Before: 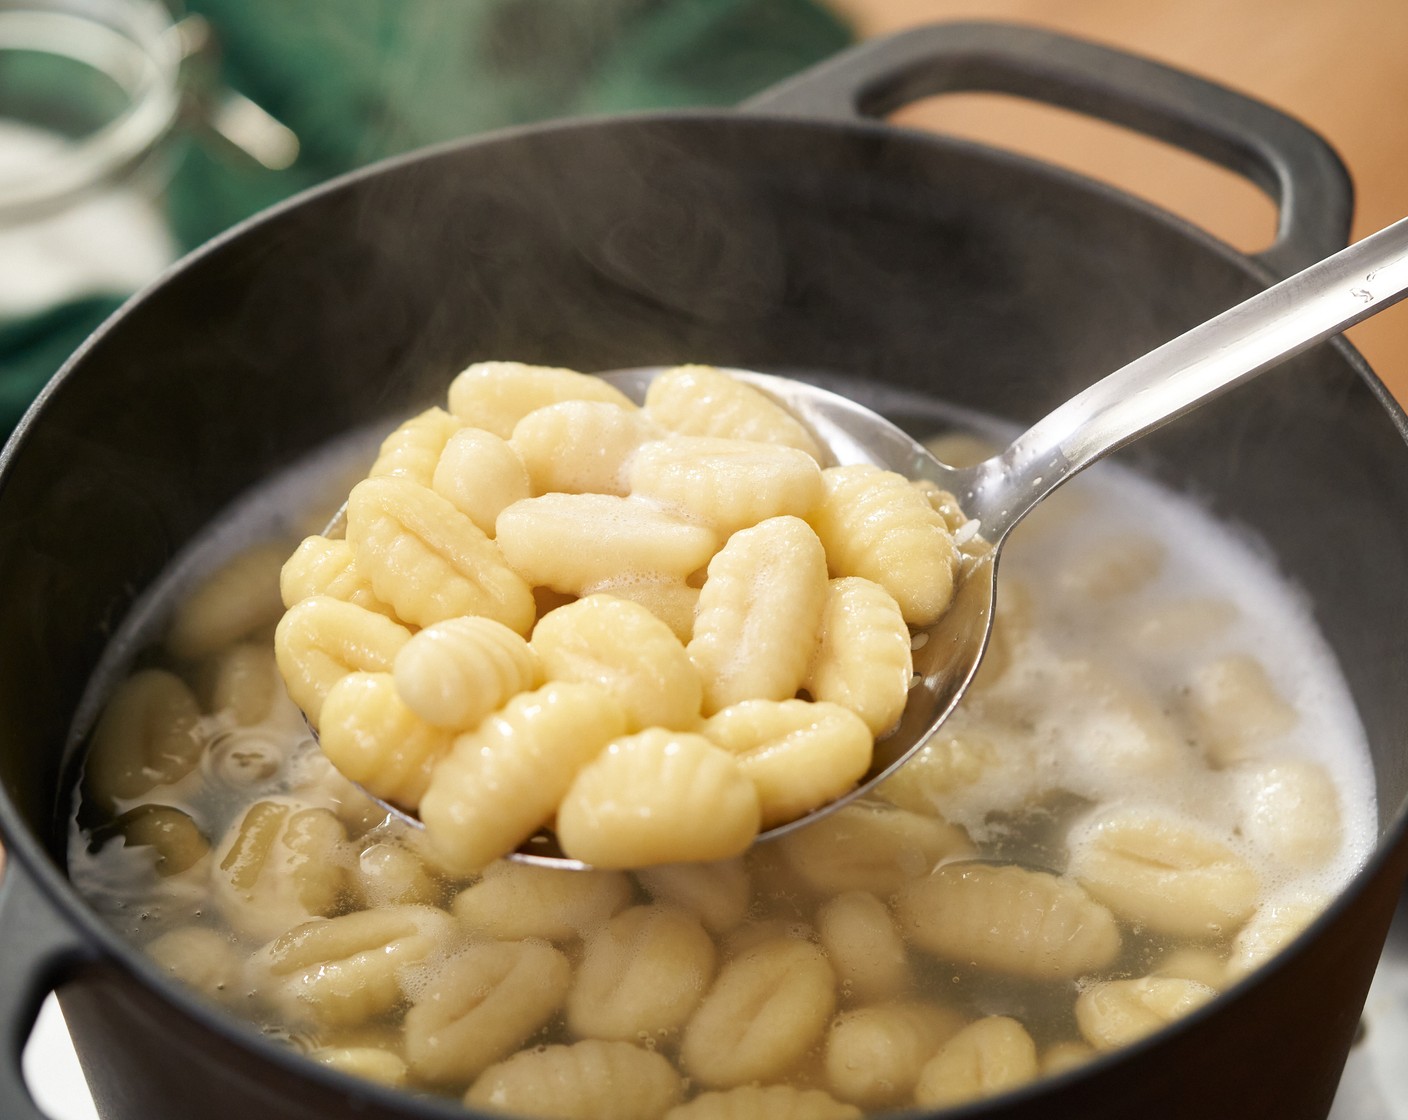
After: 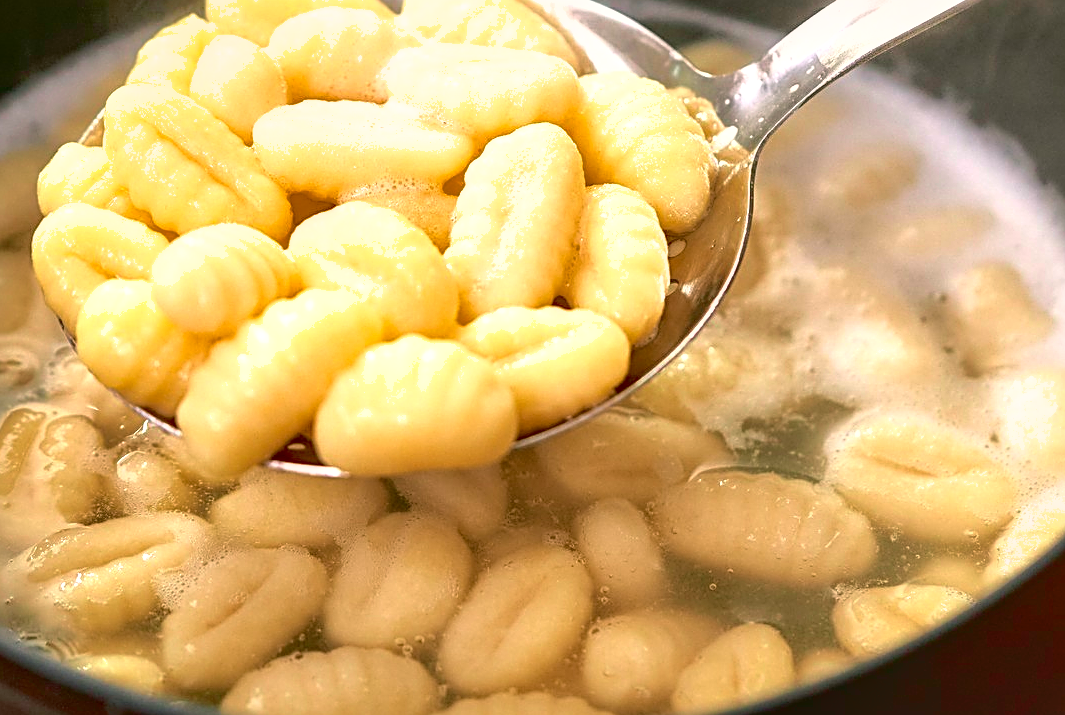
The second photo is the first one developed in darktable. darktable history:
levels: levels [0, 0.492, 0.984]
shadows and highlights: on, module defaults
color correction: highlights a* 4.02, highlights b* 4.98, shadows a* -7.55, shadows b* 4.98
tone curve: curves: ch0 [(0, 0.023) (0.087, 0.065) (0.184, 0.168) (0.45, 0.54) (0.57, 0.683) (0.722, 0.825) (0.877, 0.948) (1, 1)]; ch1 [(0, 0) (0.388, 0.369) (0.44, 0.44) (0.489, 0.481) (0.534, 0.561) (0.657, 0.659) (1, 1)]; ch2 [(0, 0) (0.353, 0.317) (0.408, 0.427) (0.472, 0.46) (0.5, 0.496) (0.537, 0.534) (0.576, 0.592) (0.625, 0.631) (1, 1)], color space Lab, independent channels, preserve colors none
sharpen: radius 2.584, amount 0.688
exposure: black level correction 0.005, exposure 0.286 EV, compensate highlight preservation false
crop and rotate: left 17.299%, top 35.115%, right 7.015%, bottom 1.024%
local contrast: on, module defaults
